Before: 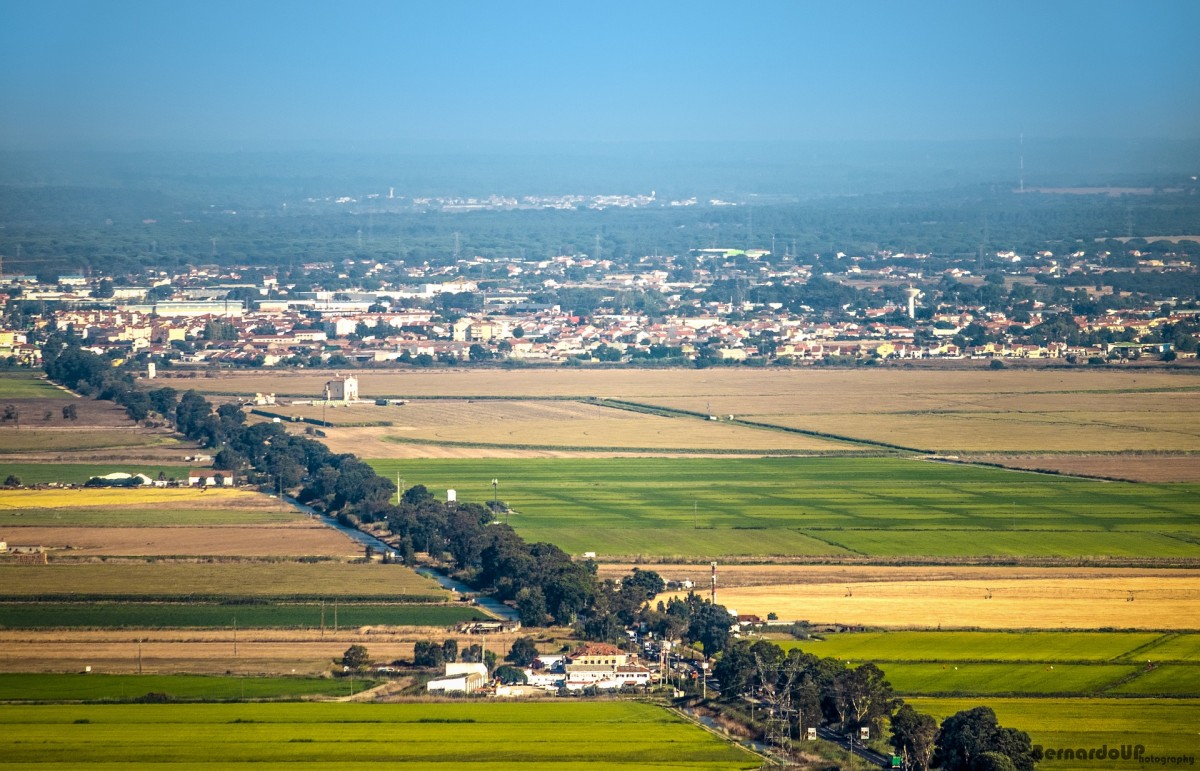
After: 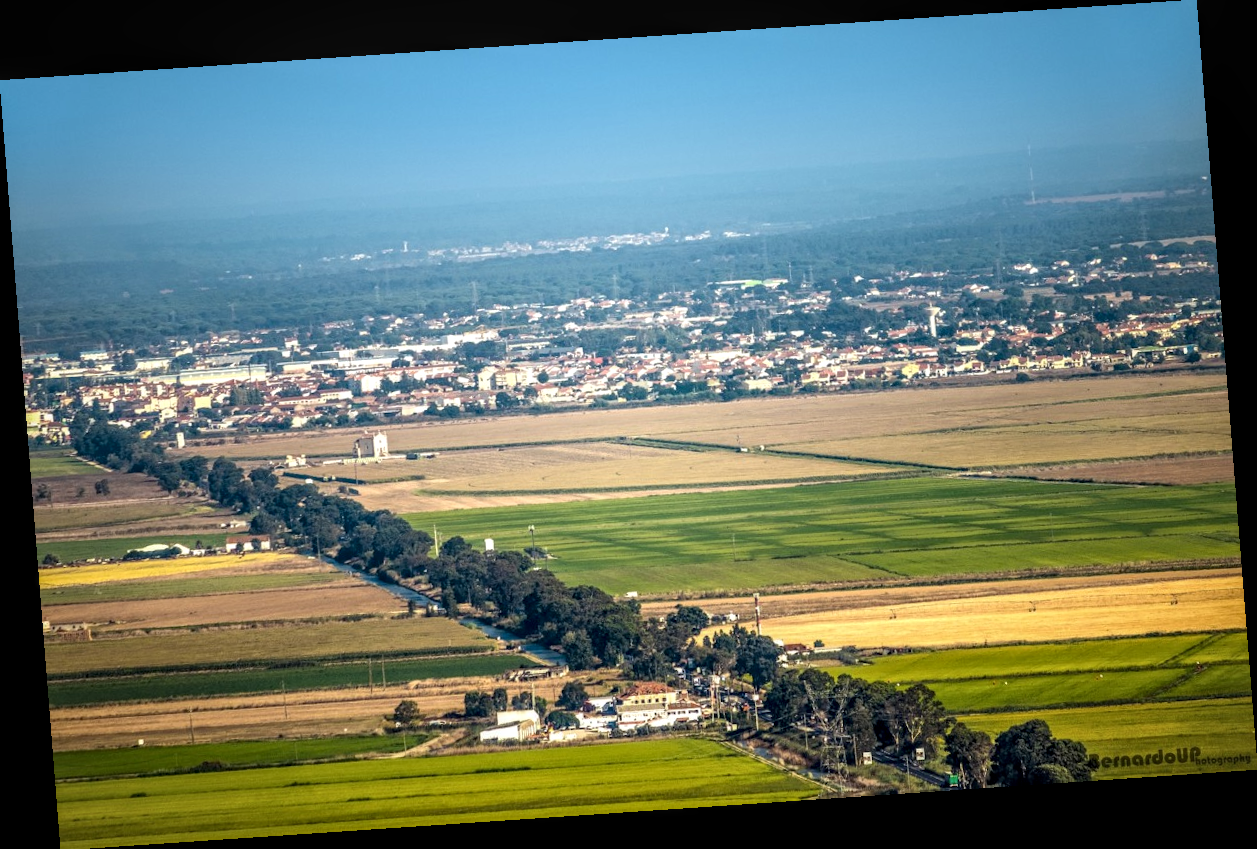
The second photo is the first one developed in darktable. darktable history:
rotate and perspective: rotation -4.2°, shear 0.006, automatic cropping off
local contrast: detail 130%
